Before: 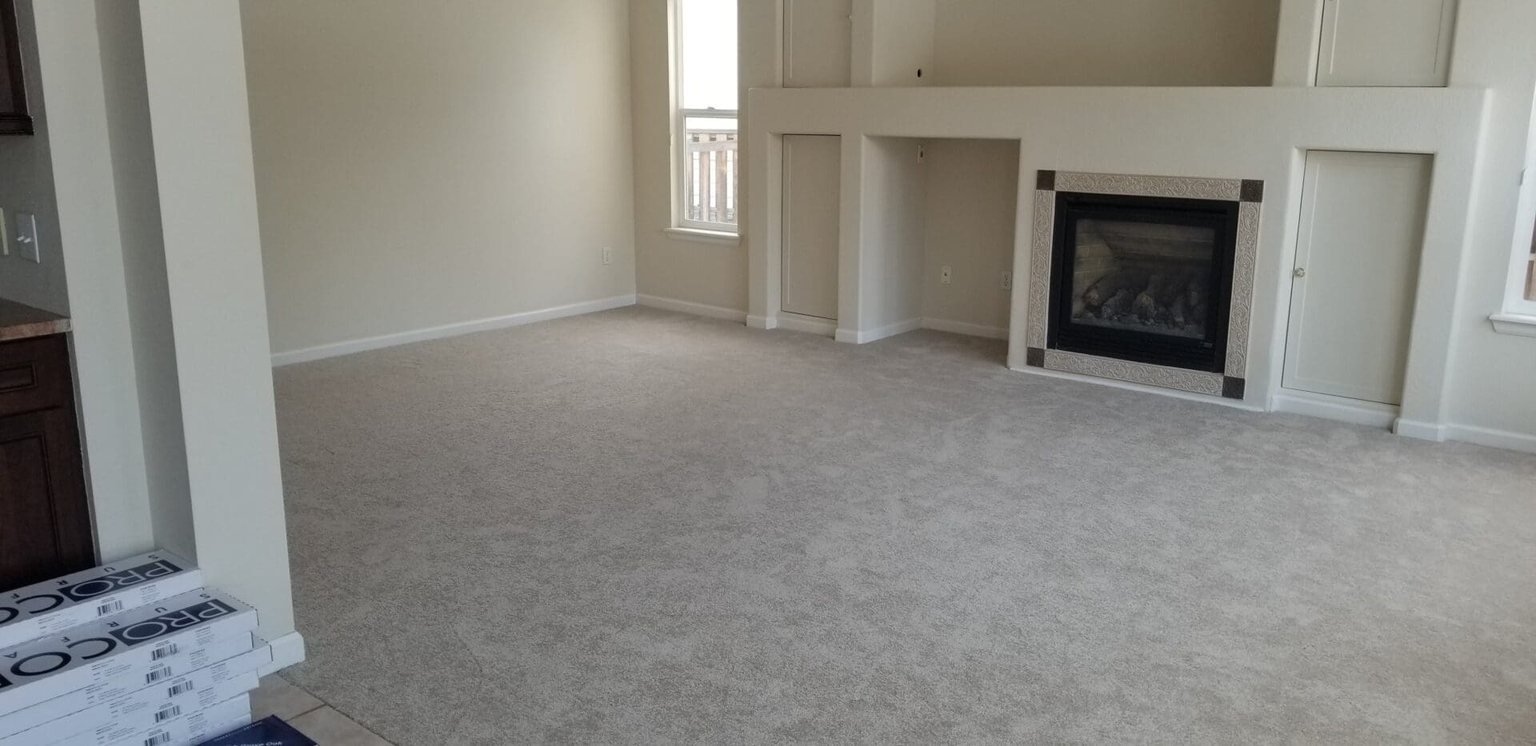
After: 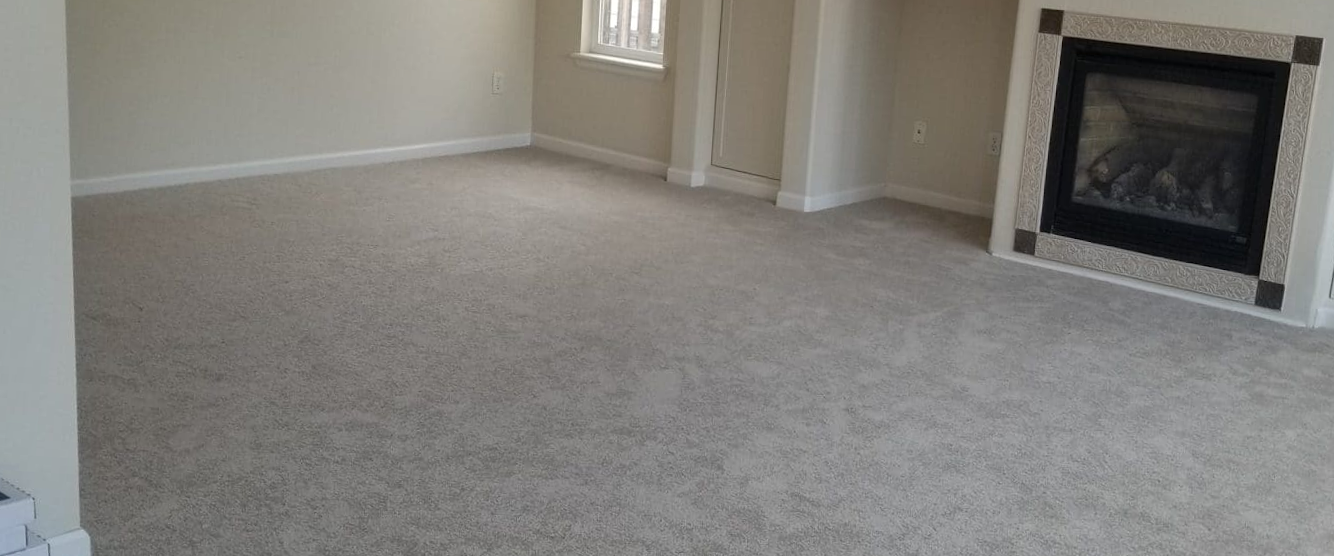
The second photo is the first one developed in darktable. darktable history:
shadows and highlights: shadows 58.44, soften with gaussian
crop and rotate: angle -3.46°, left 9.727%, top 21.018%, right 12.302%, bottom 12.033%
tone equalizer: on, module defaults
